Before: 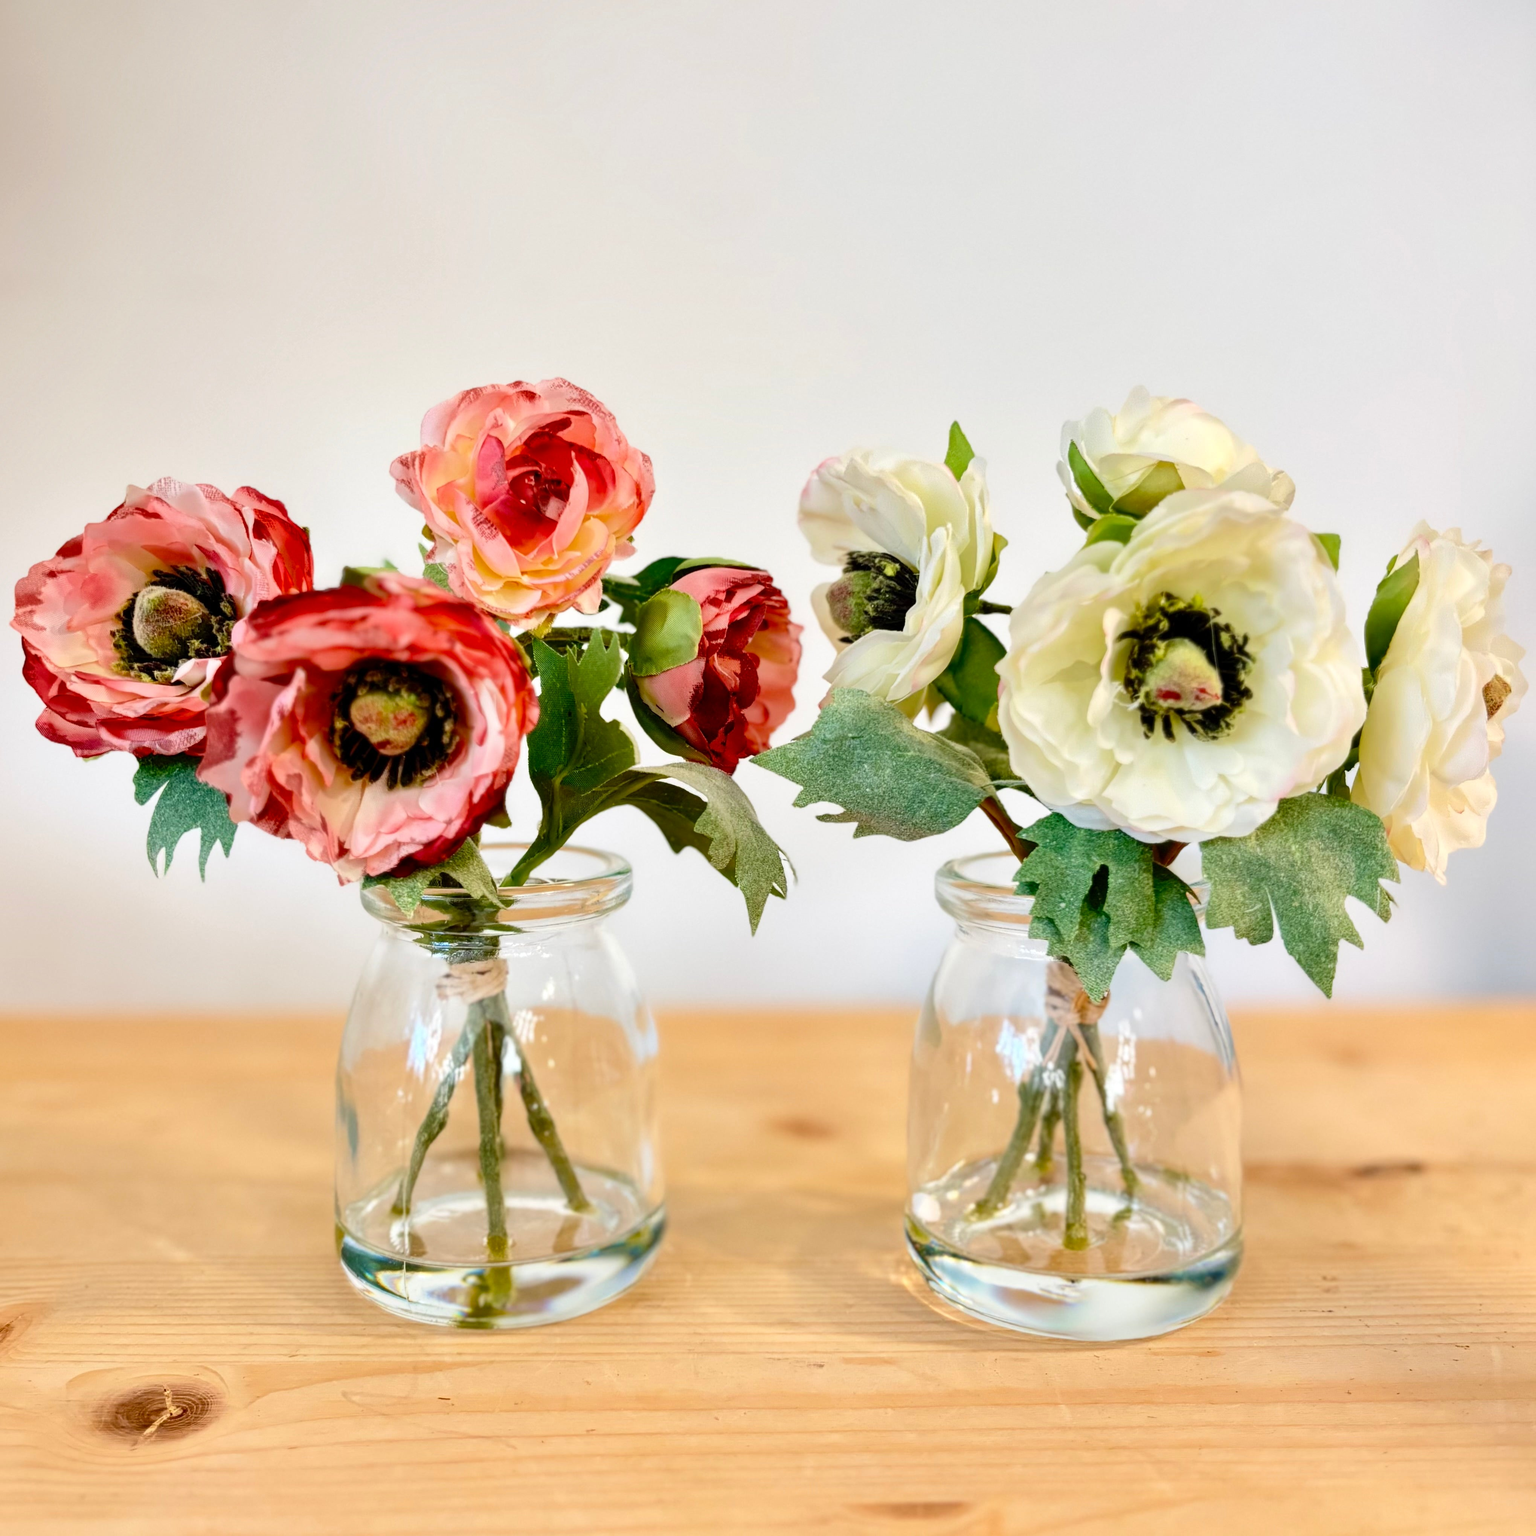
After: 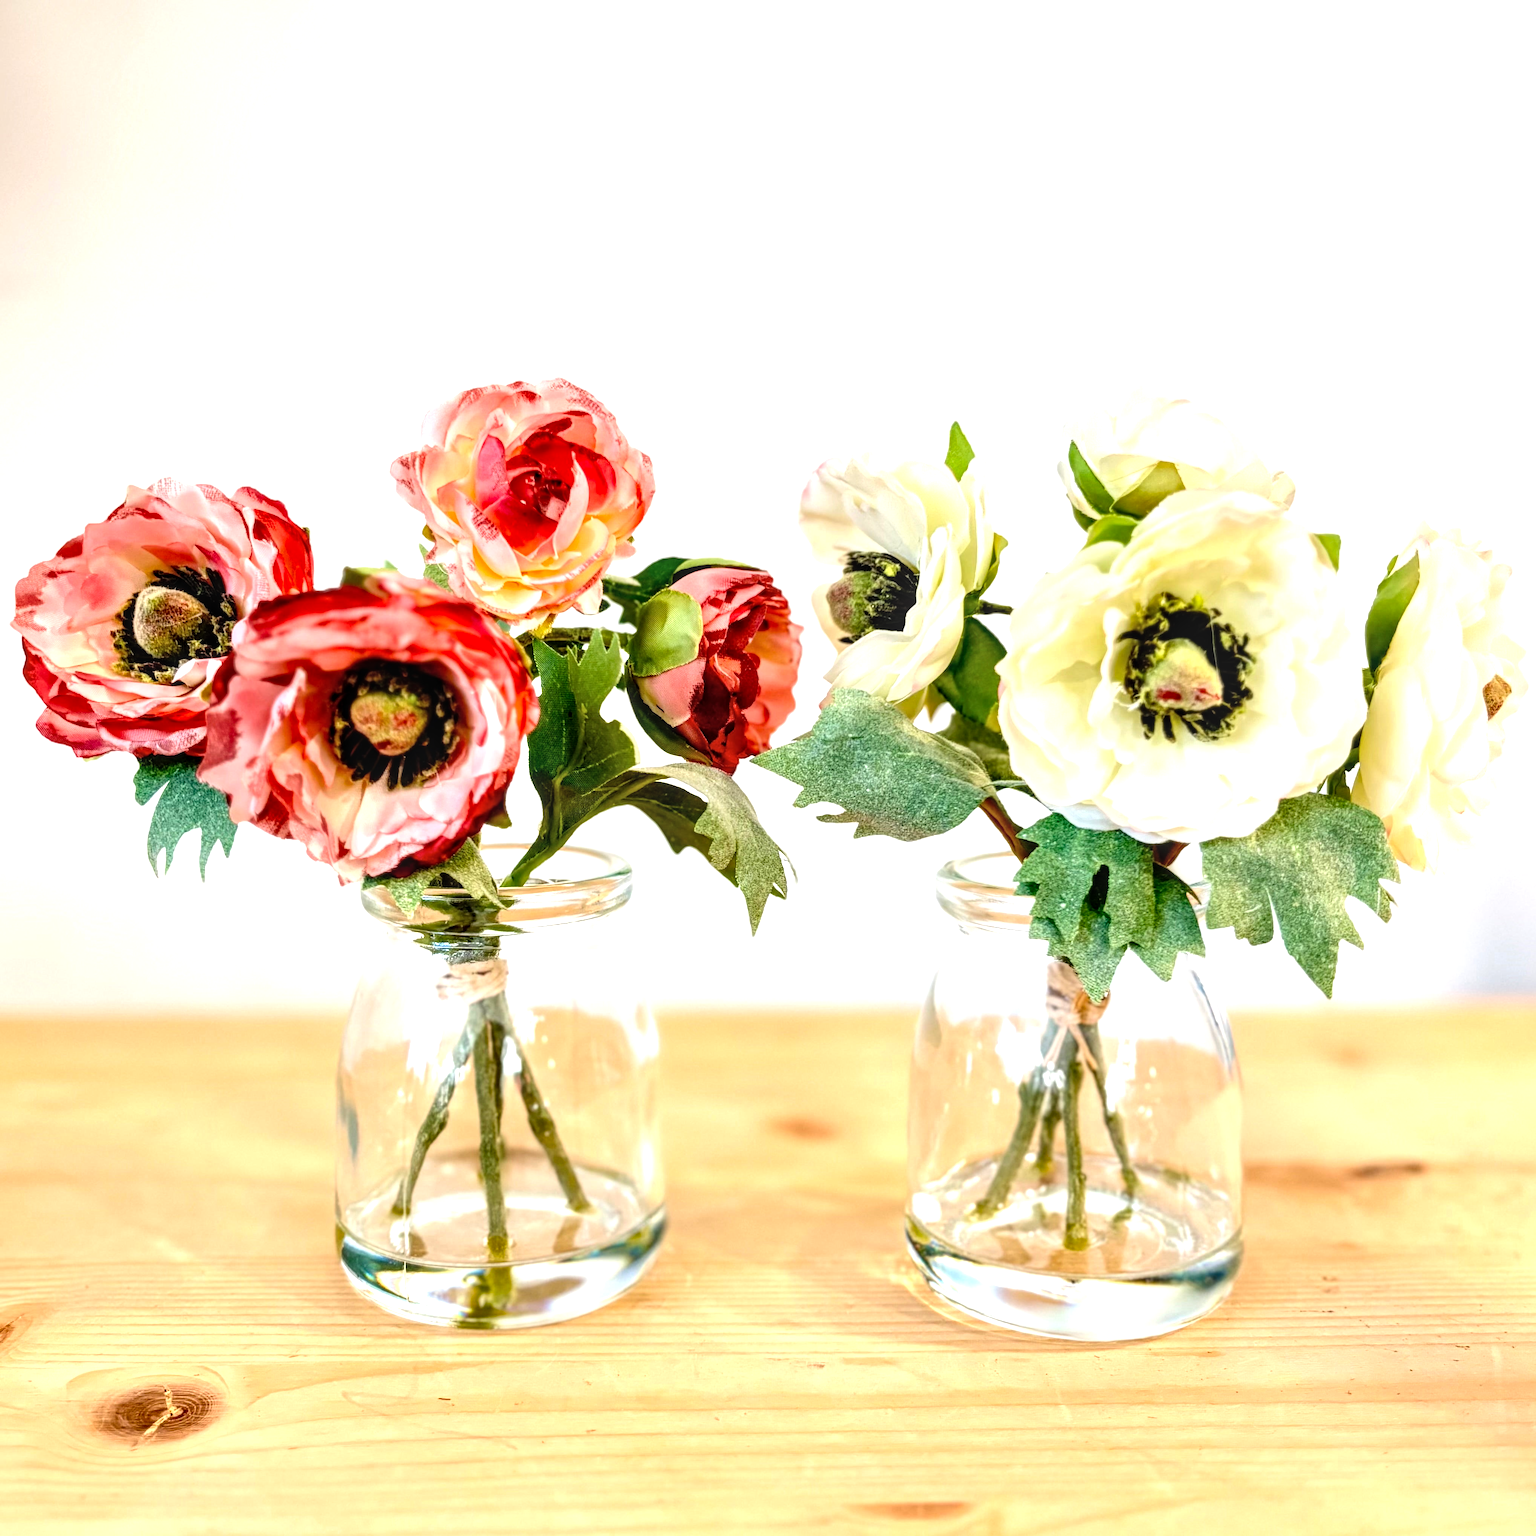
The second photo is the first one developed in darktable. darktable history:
local contrast: detail 130%
tone equalizer: -8 EV -0.738 EV, -7 EV -0.708 EV, -6 EV -0.626 EV, -5 EV -0.396 EV, -3 EV 0.382 EV, -2 EV 0.6 EV, -1 EV 0.697 EV, +0 EV 0.722 EV
